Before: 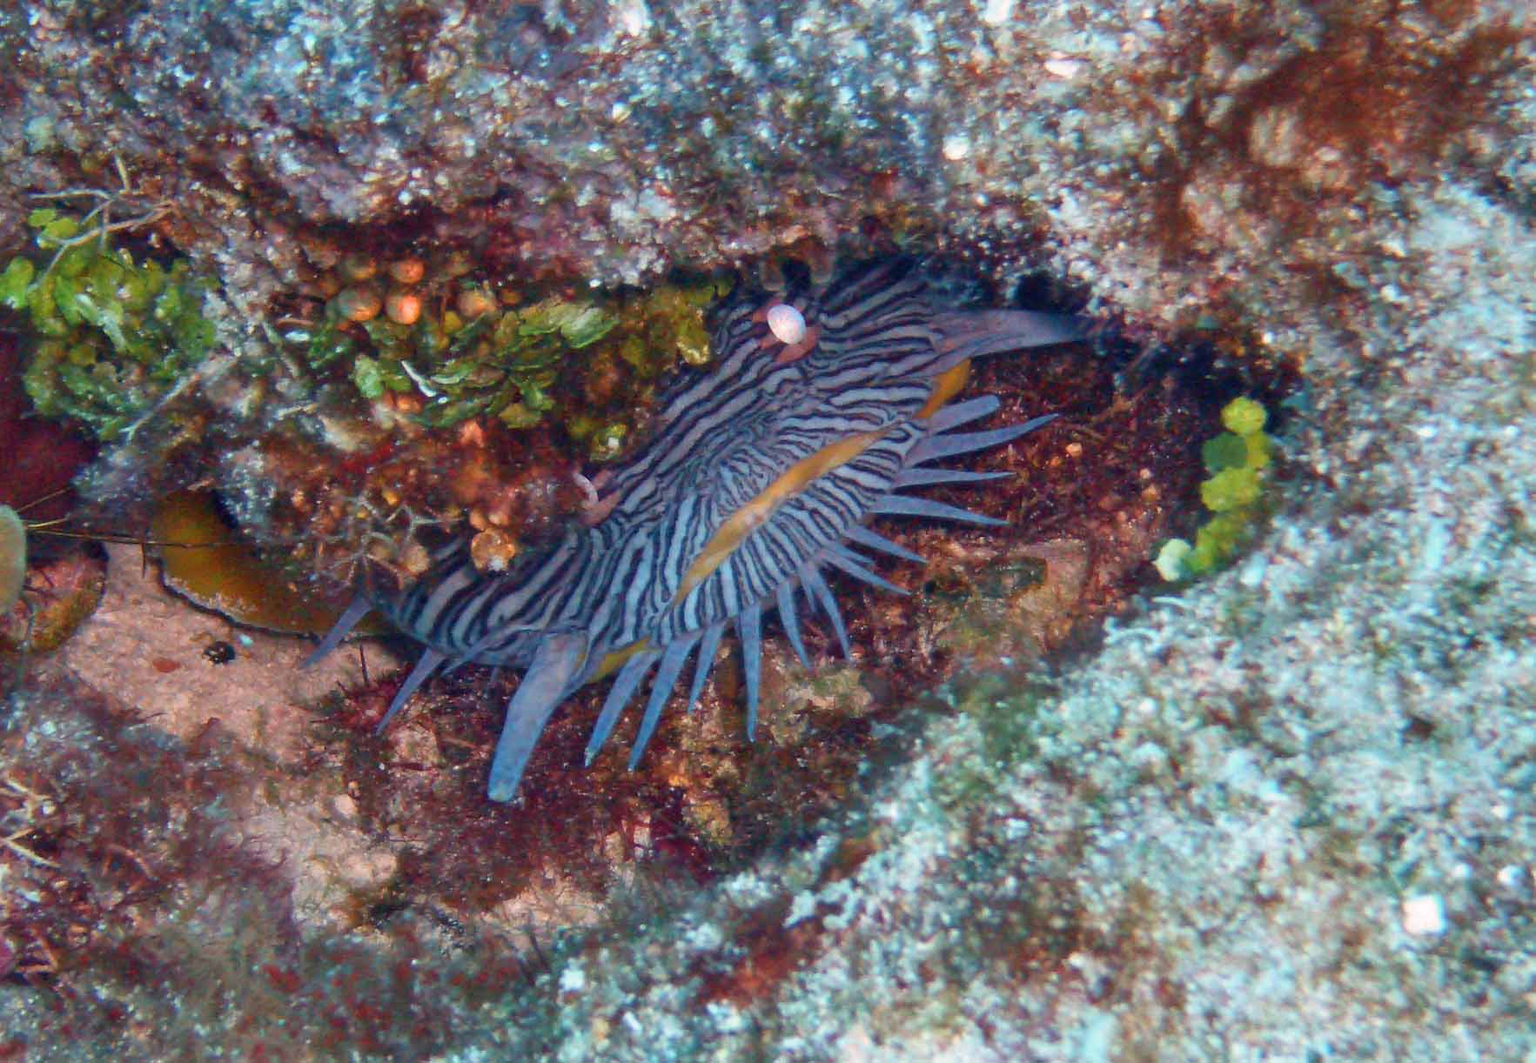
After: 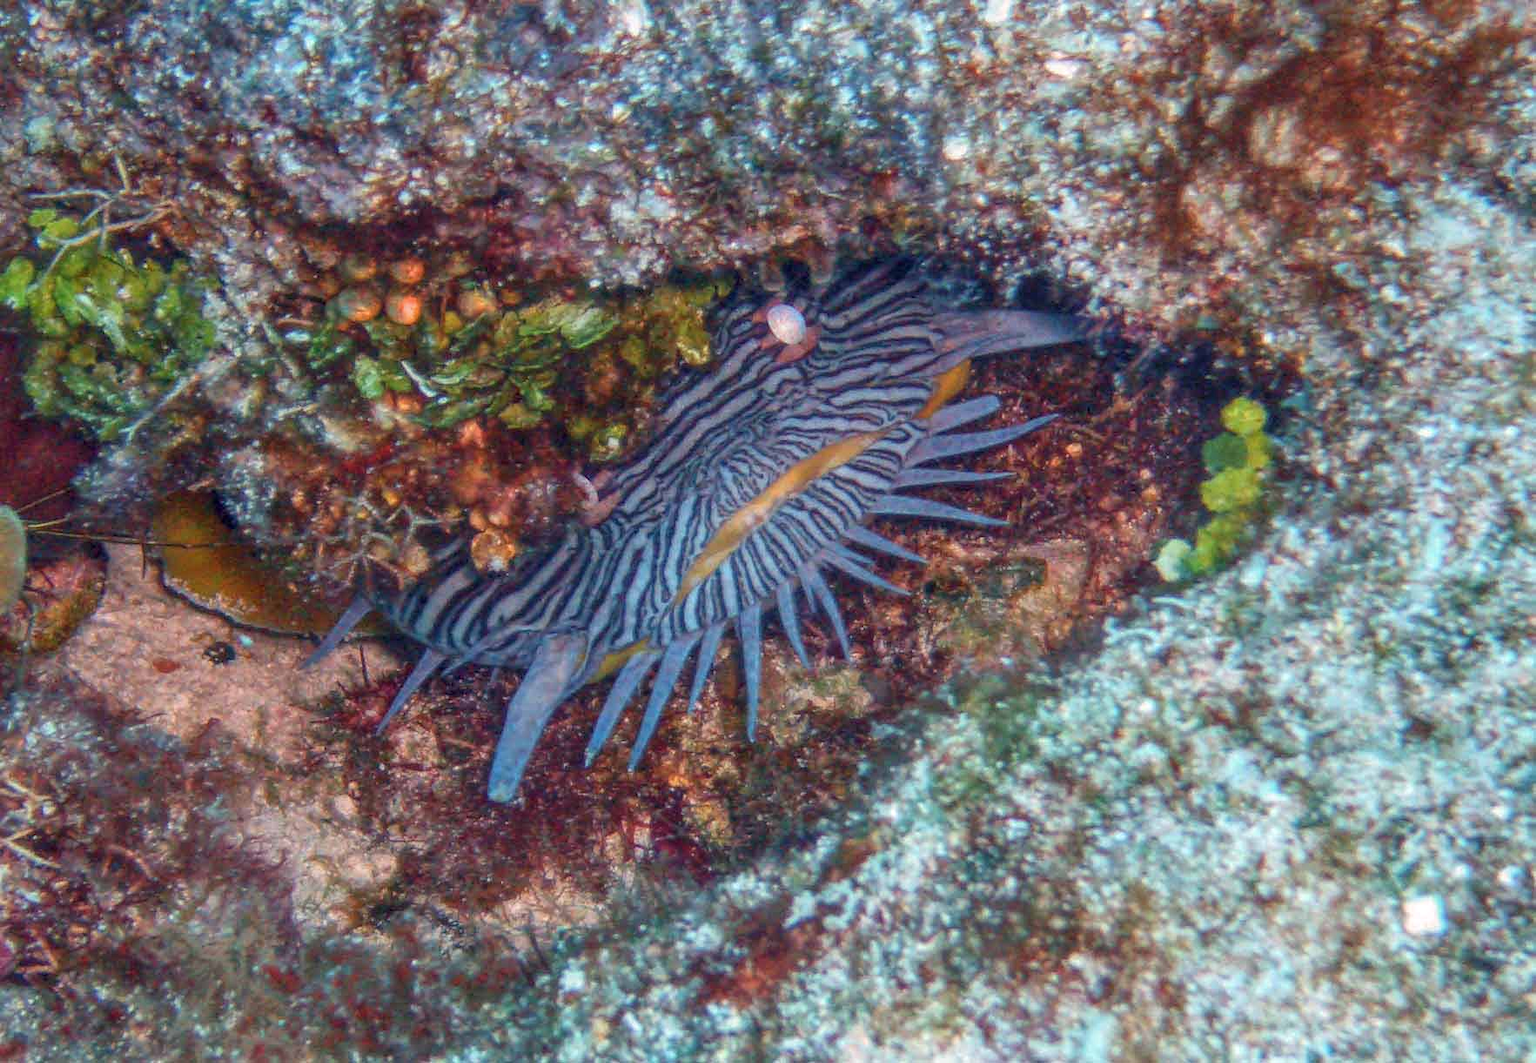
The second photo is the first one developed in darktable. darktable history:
local contrast: highlights 67%, shadows 34%, detail 166%, midtone range 0.2
exposure: compensate exposure bias true, compensate highlight preservation false
